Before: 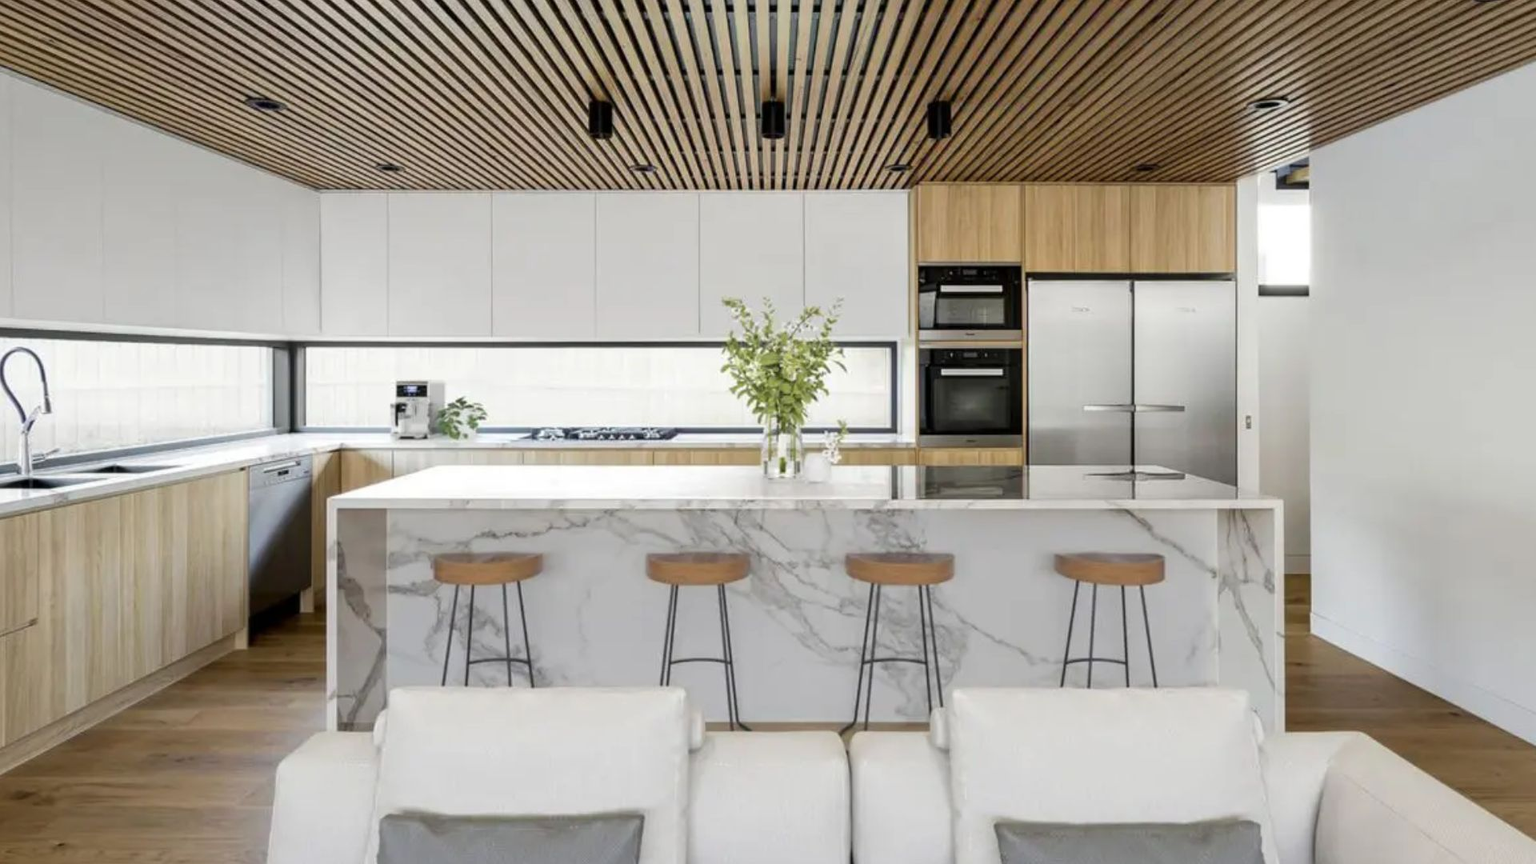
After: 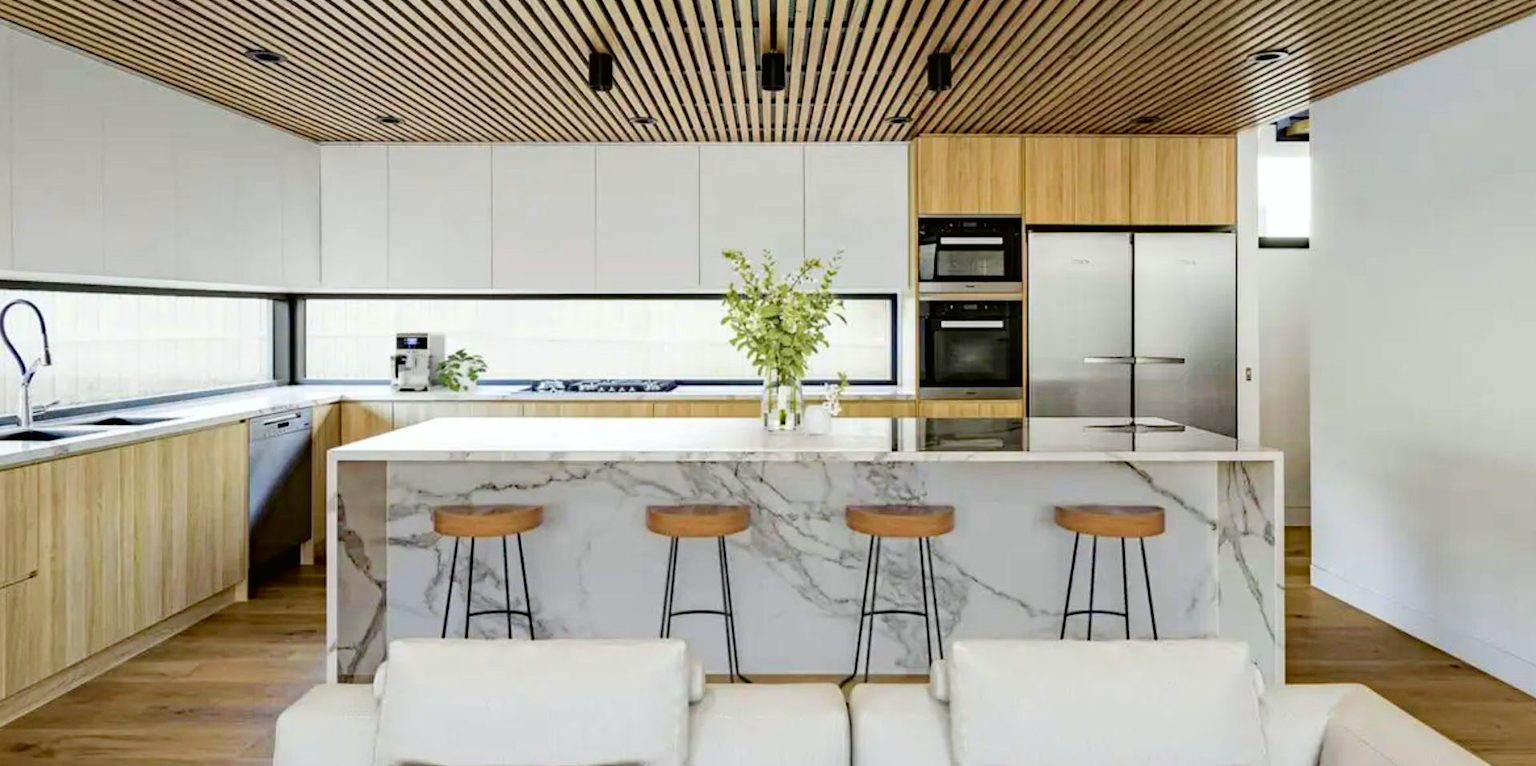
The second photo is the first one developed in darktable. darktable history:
tone curve: curves: ch0 [(0, 0.01) (0.052, 0.045) (0.136, 0.133) (0.29, 0.332) (0.453, 0.531) (0.676, 0.751) (0.89, 0.919) (1, 1)]; ch1 [(0, 0) (0.094, 0.081) (0.285, 0.299) (0.385, 0.403) (0.446, 0.443) (0.502, 0.5) (0.544, 0.552) (0.589, 0.612) (0.722, 0.728) (1, 1)]; ch2 [(0, 0) (0.257, 0.217) (0.43, 0.421) (0.498, 0.507) (0.531, 0.544) (0.56, 0.579) (0.625, 0.642) (1, 1)], color space Lab, independent channels, preserve colors none
white balance: red 0.988, blue 1.017
crop and rotate: top 5.609%, bottom 5.609%
haze removal: strength 0.5, distance 0.43, compatibility mode true, adaptive false
